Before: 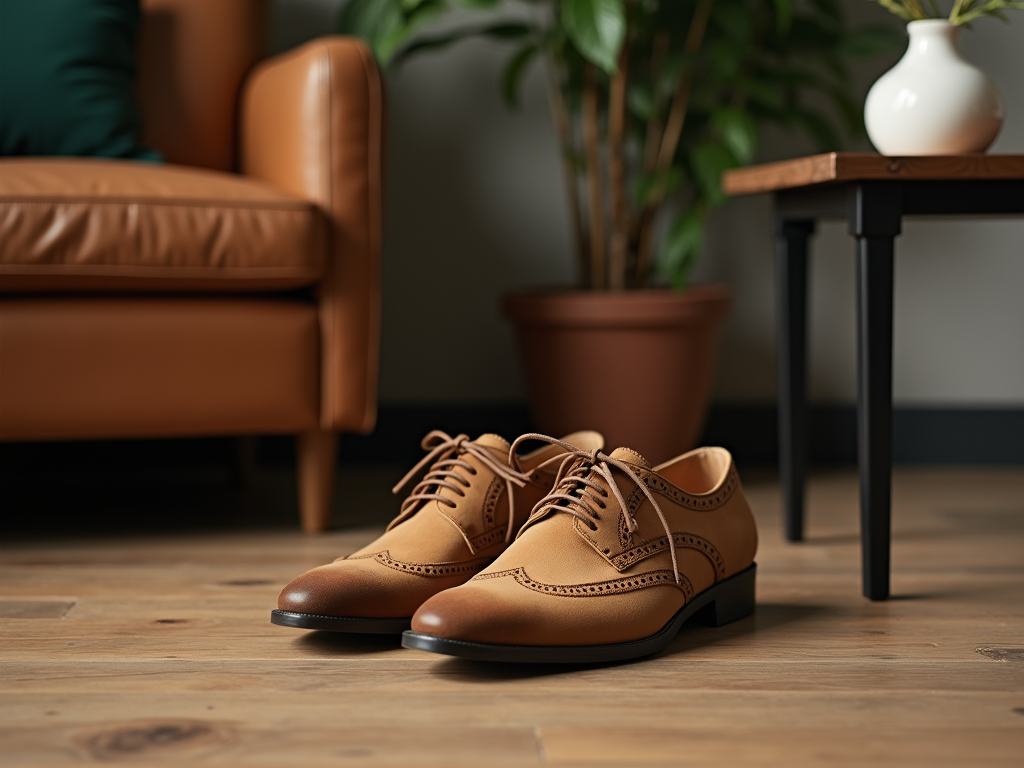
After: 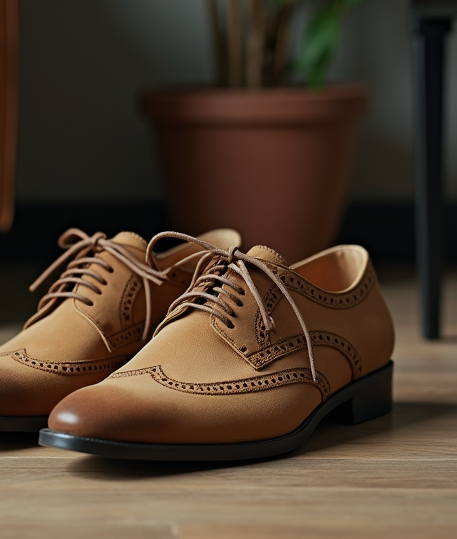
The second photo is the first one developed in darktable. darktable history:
color calibration: illuminant Planckian (black body), x 0.368, y 0.361, temperature 4273.14 K
color zones: curves: ch0 [(0, 0.444) (0.143, 0.442) (0.286, 0.441) (0.429, 0.441) (0.571, 0.441) (0.714, 0.441) (0.857, 0.442) (1, 0.444)]
crop: left 35.526%, top 26.34%, right 19.821%, bottom 3.349%
